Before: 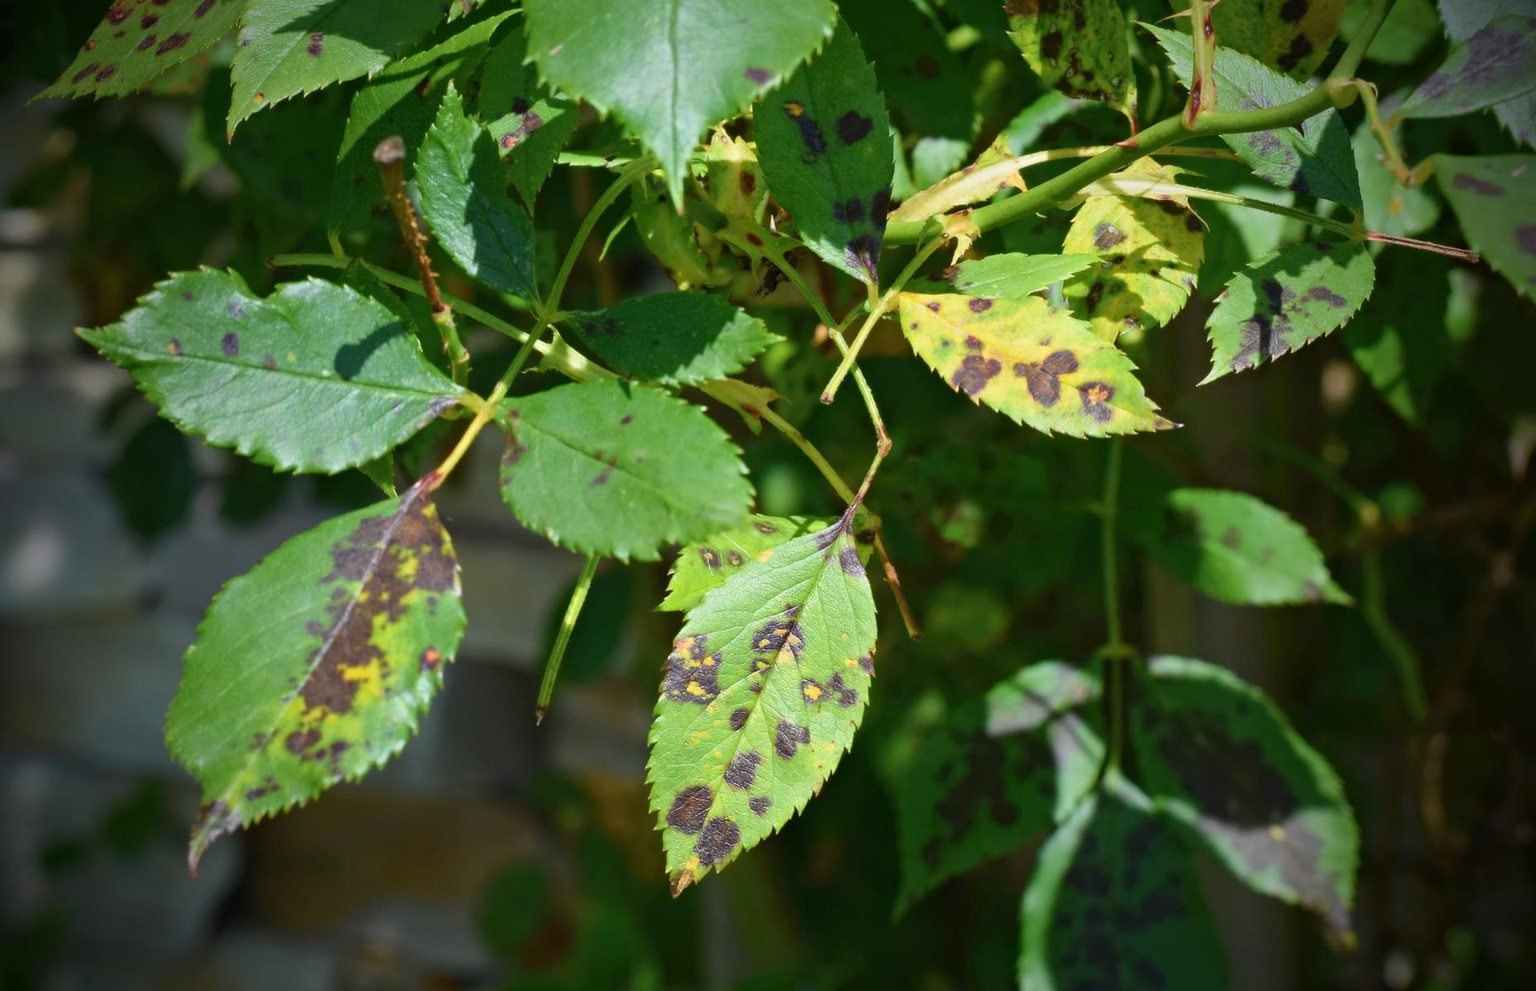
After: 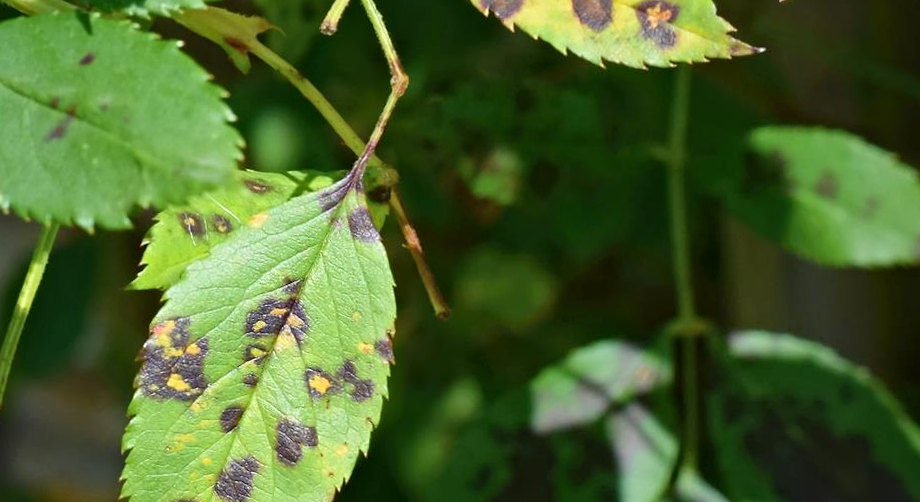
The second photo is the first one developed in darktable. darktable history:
sharpen: amount 0.2
local contrast: mode bilateral grid, contrast 20, coarseness 50, detail 120%, midtone range 0.2
rotate and perspective: rotation -1.32°, lens shift (horizontal) -0.031, crop left 0.015, crop right 0.985, crop top 0.047, crop bottom 0.982
crop: left 35.03%, top 36.625%, right 14.663%, bottom 20.057%
